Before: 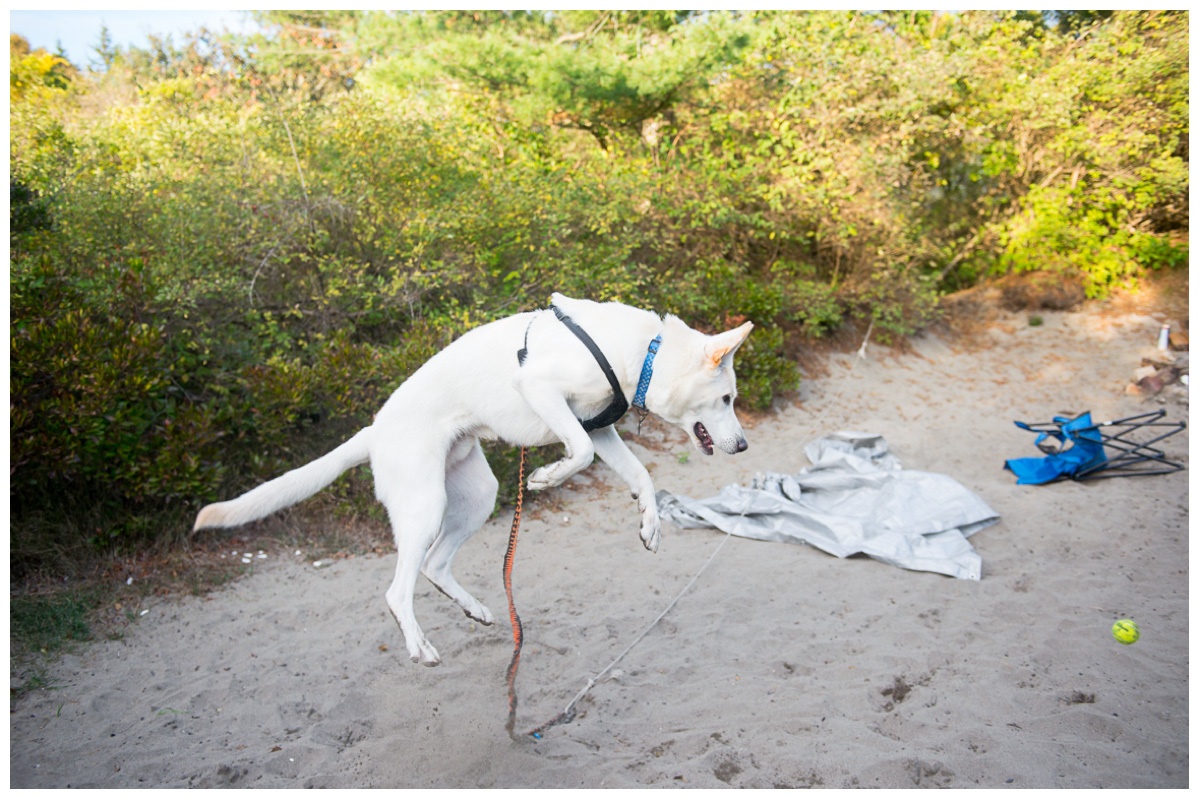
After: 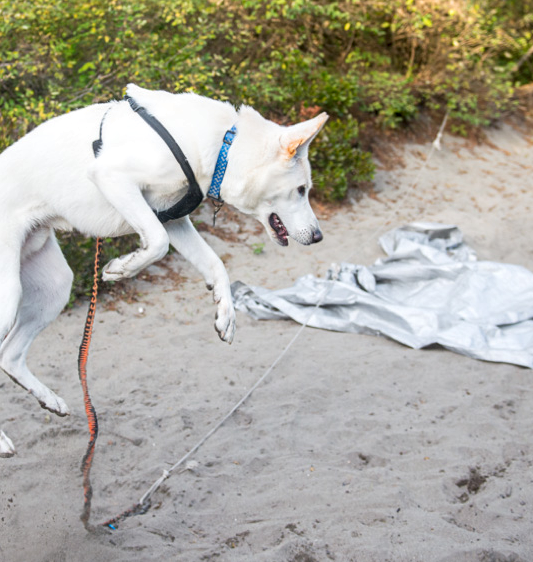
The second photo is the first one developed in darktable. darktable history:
crop: left 35.432%, top 26.233%, right 20.145%, bottom 3.432%
local contrast: detail 130%
exposure: compensate highlight preservation false
